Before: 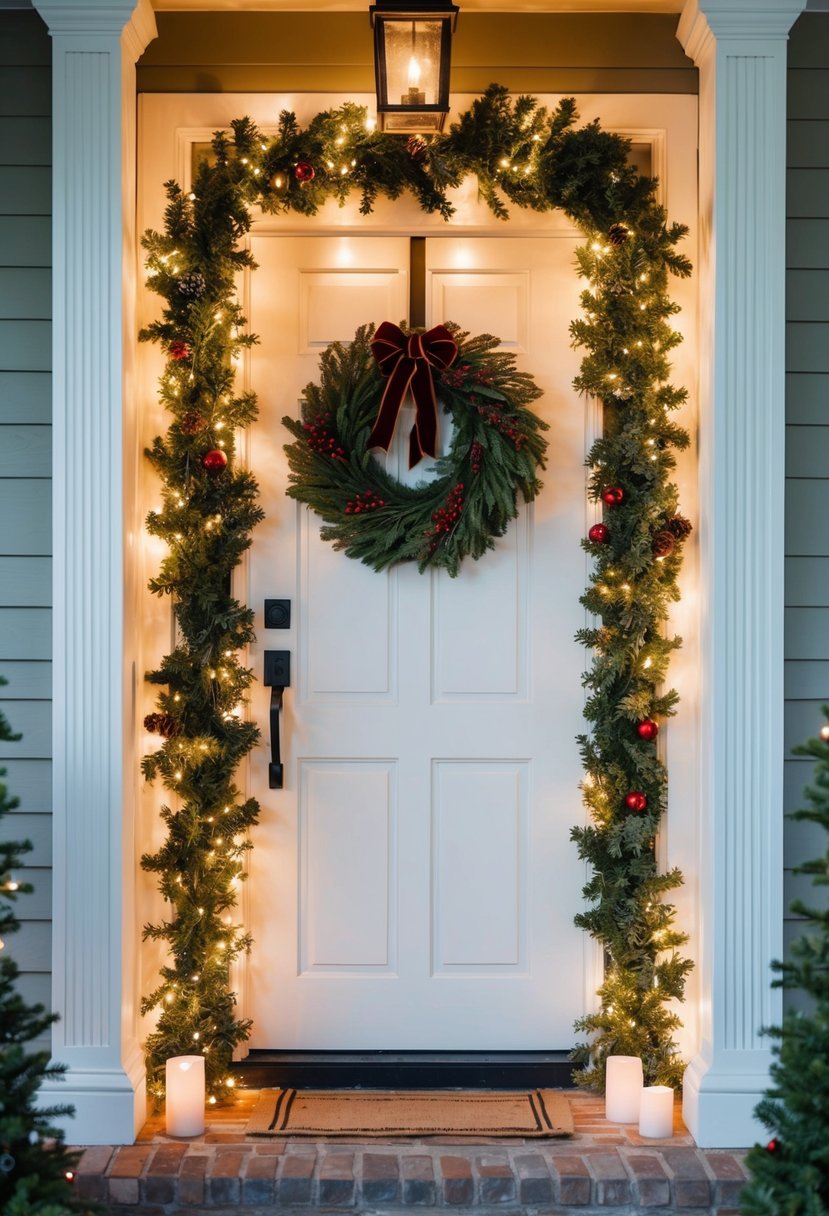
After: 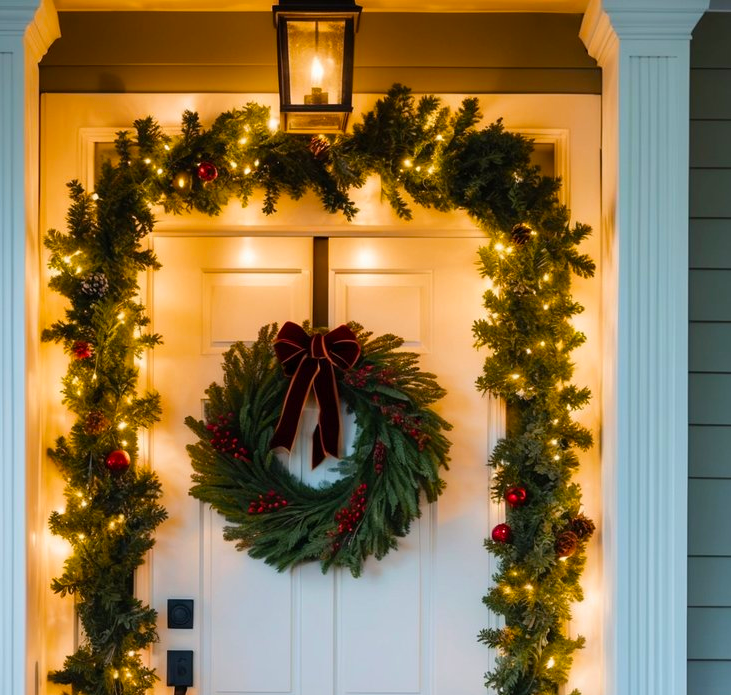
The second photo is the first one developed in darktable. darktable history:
crop and rotate: left 11.812%, bottom 42.776%
color balance rgb: perceptual saturation grading › global saturation 25%, global vibrance 20%
